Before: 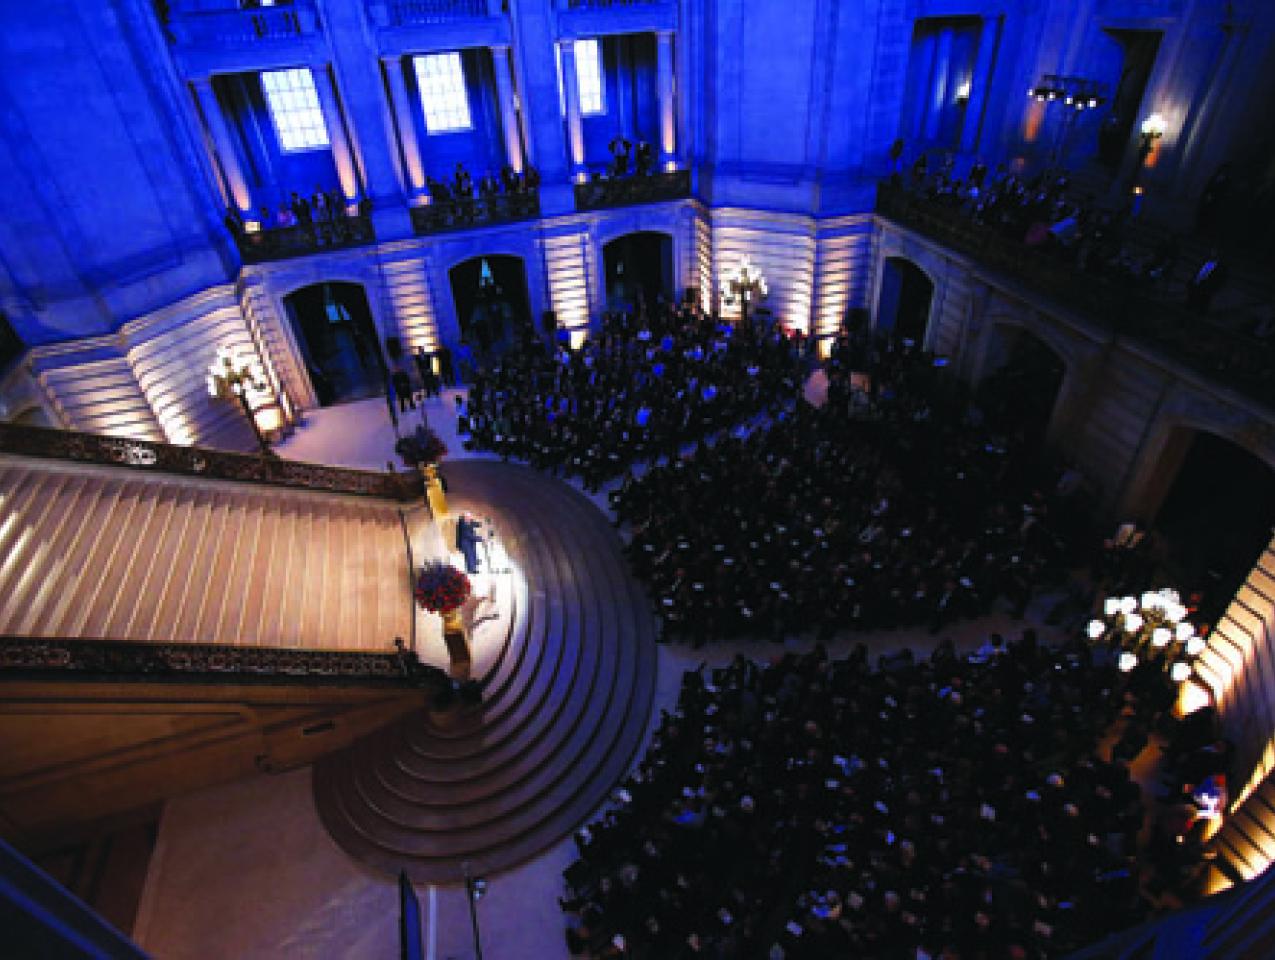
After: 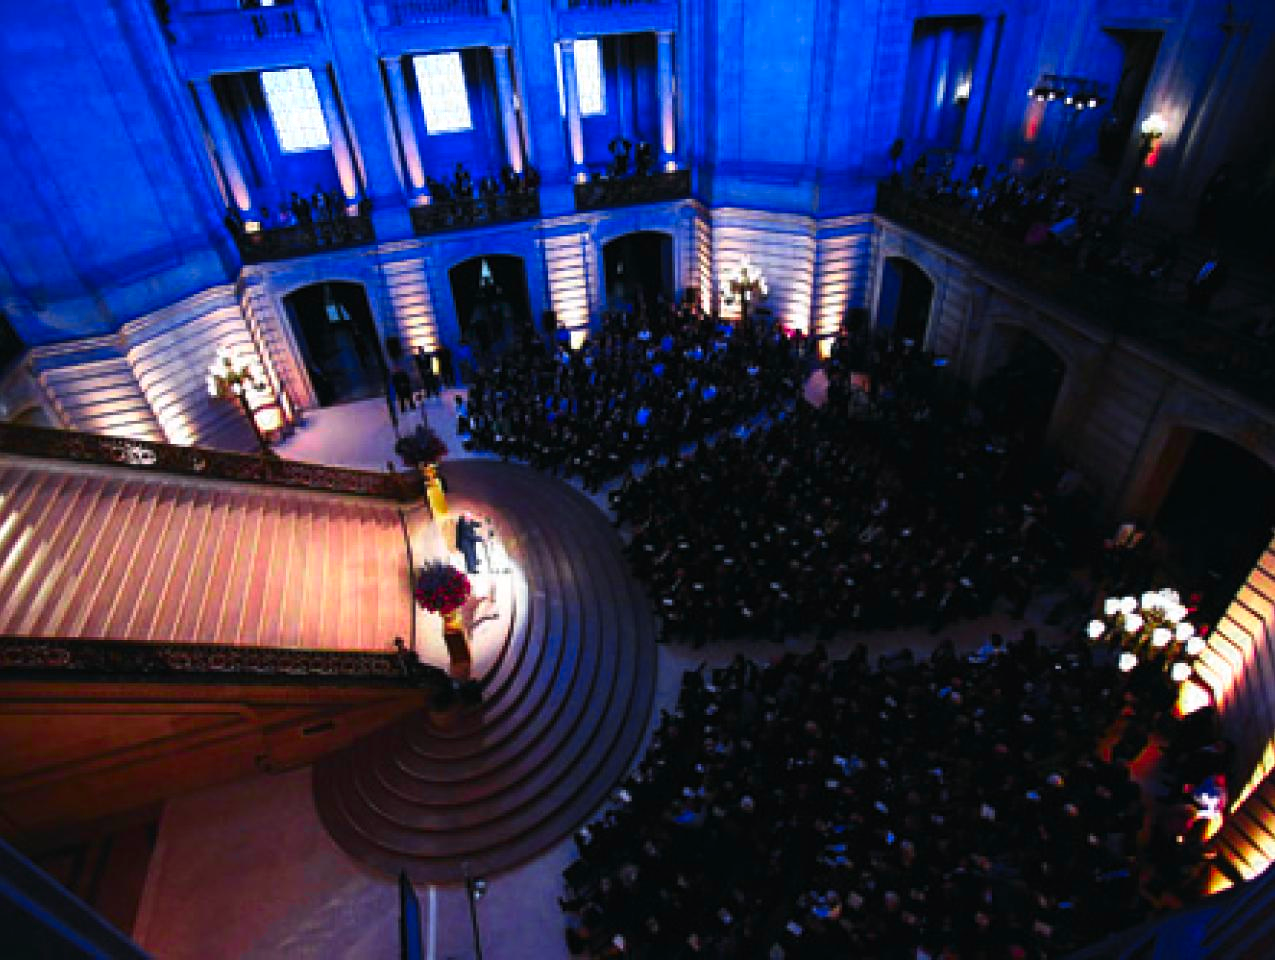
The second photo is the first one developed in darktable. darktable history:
color zones: curves: ch0 [(0, 0.533) (0.126, 0.533) (0.234, 0.533) (0.368, 0.357) (0.5, 0.5) (0.625, 0.5) (0.74, 0.637) (0.875, 0.5)]; ch1 [(0.004, 0.708) (0.129, 0.662) (0.25, 0.5) (0.375, 0.331) (0.496, 0.396) (0.625, 0.649) (0.739, 0.26) (0.875, 0.5) (1, 0.478)]; ch2 [(0, 0.409) (0.132, 0.403) (0.236, 0.558) (0.379, 0.448) (0.5, 0.5) (0.625, 0.5) (0.691, 0.39) (0.875, 0.5)]
contrast brightness saturation: contrast 0.149, brightness -0.011, saturation 0.099
